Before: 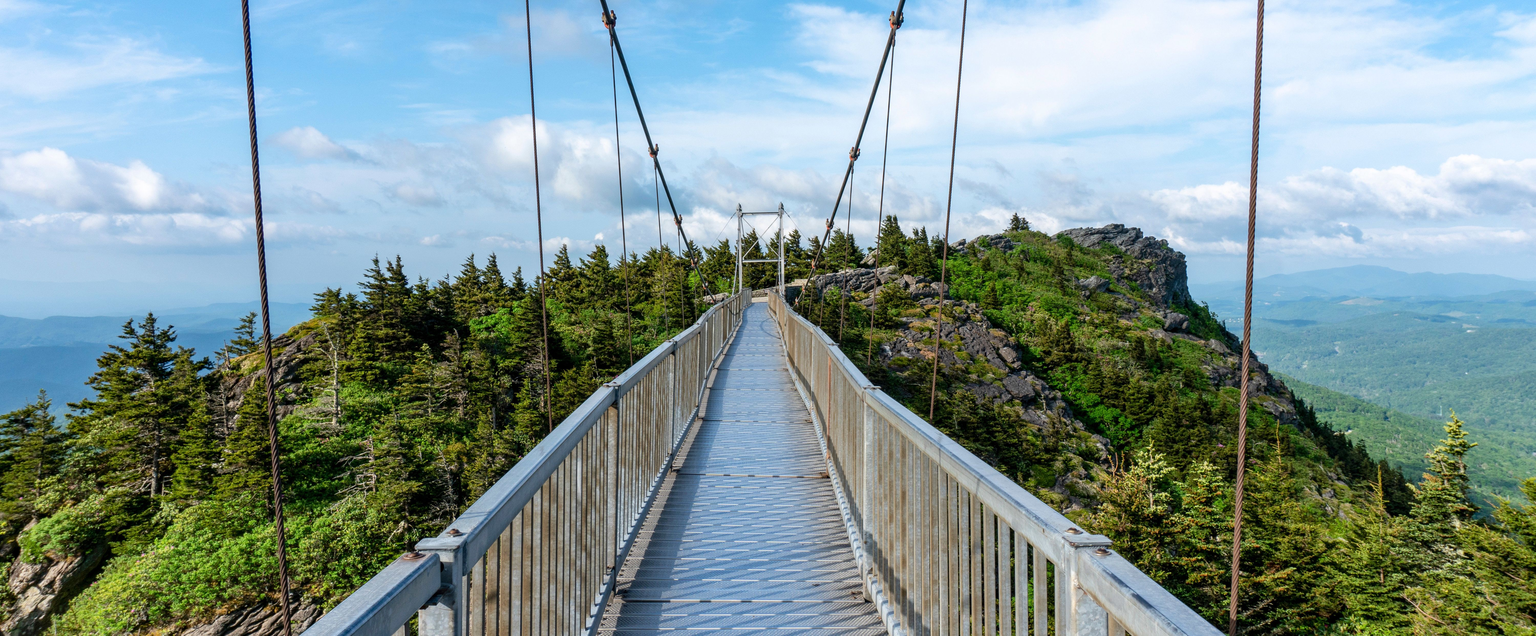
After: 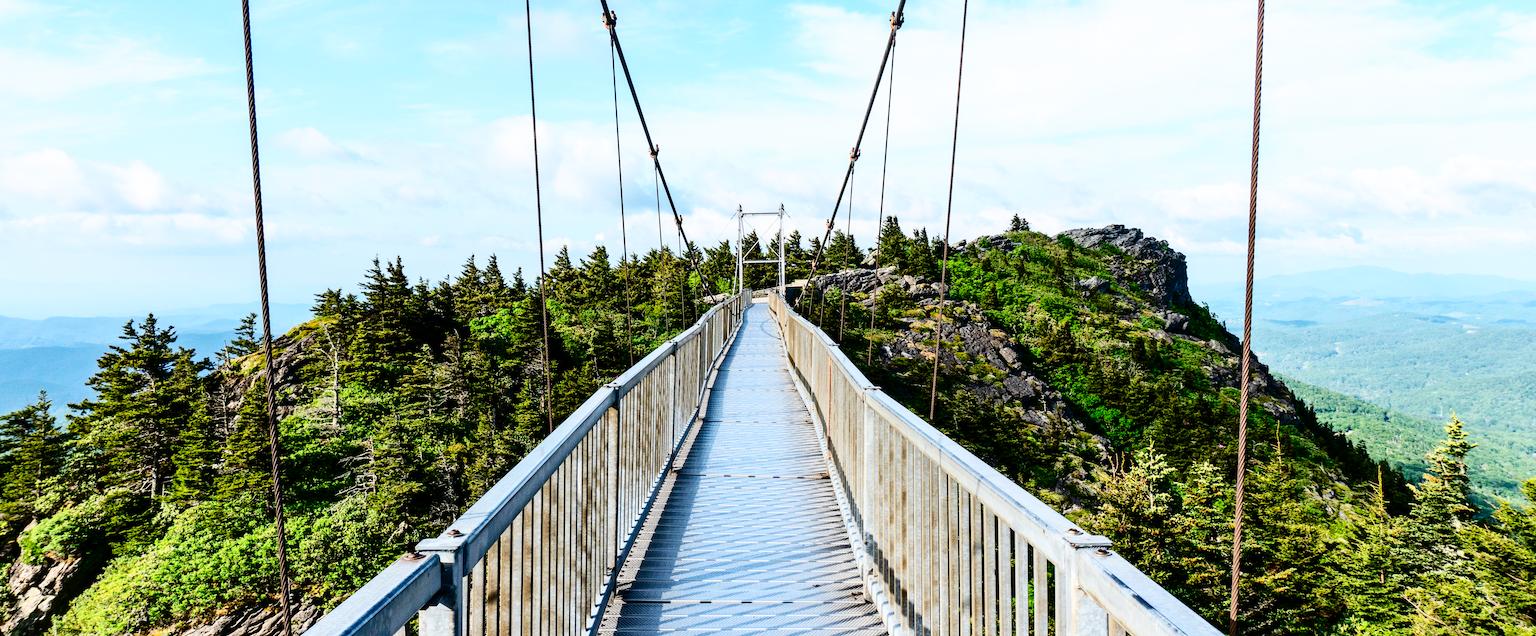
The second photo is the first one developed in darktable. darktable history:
base curve: curves: ch0 [(0, 0) (0.036, 0.025) (0.121, 0.166) (0.206, 0.329) (0.605, 0.79) (1, 1)], preserve colors none
contrast brightness saturation: contrast 0.289
